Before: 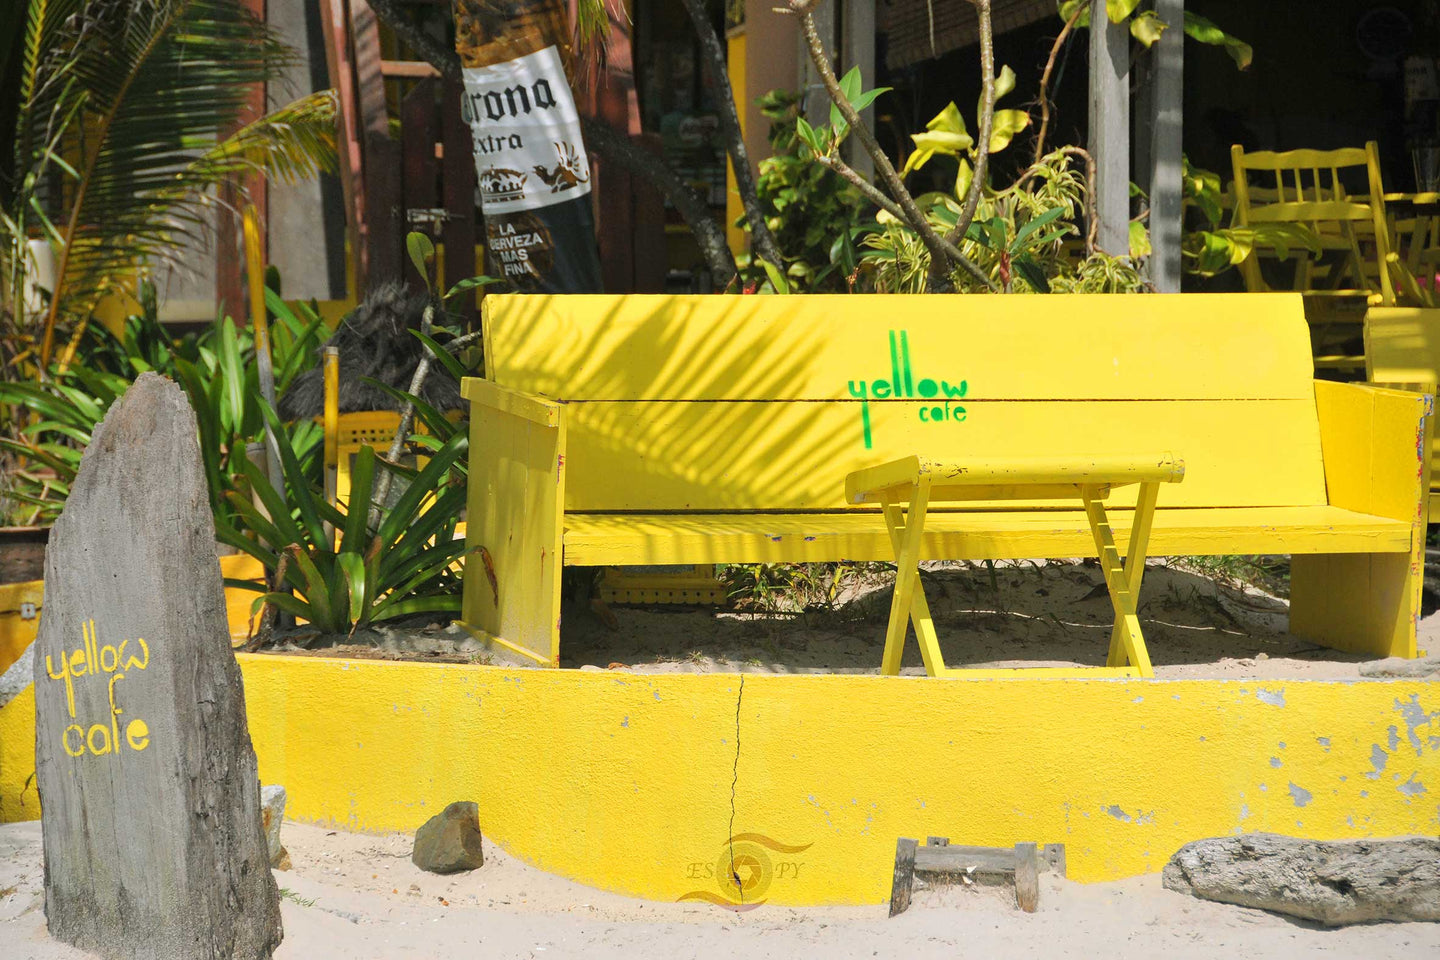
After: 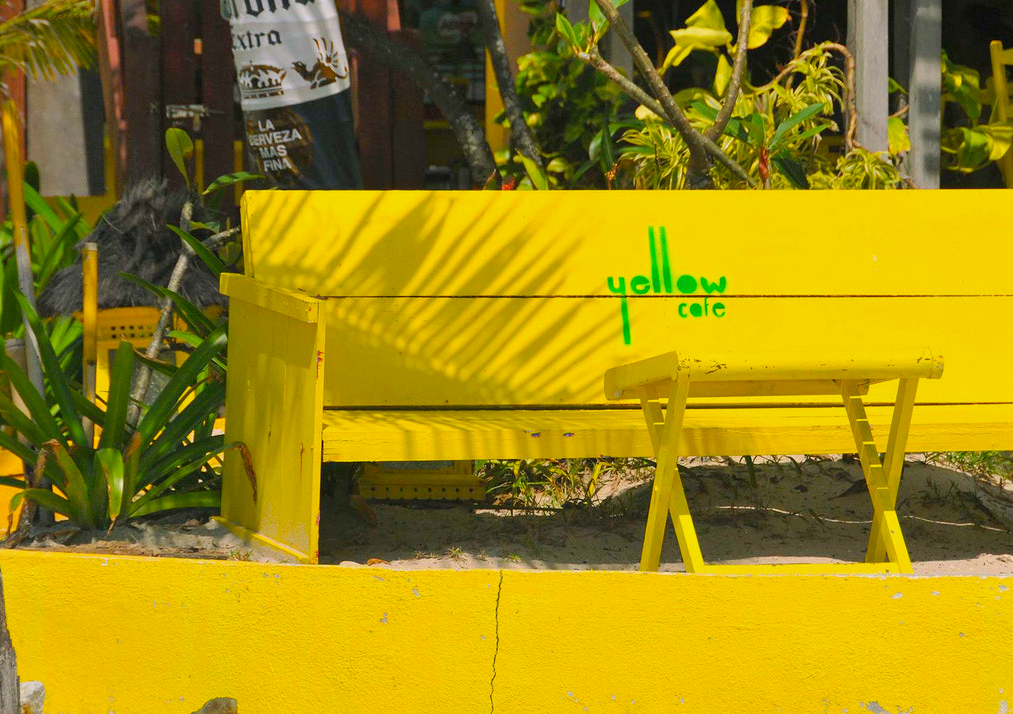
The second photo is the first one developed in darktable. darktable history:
color balance rgb: shadows lift › chroma 1.79%, shadows lift › hue 263.51°, highlights gain › chroma 1.733%, highlights gain › hue 55.85°, linear chroma grading › global chroma 5.887%, perceptual saturation grading › global saturation 25.692%, contrast -10.132%
crop and rotate: left 16.746%, top 10.911%, right 12.889%, bottom 14.702%
